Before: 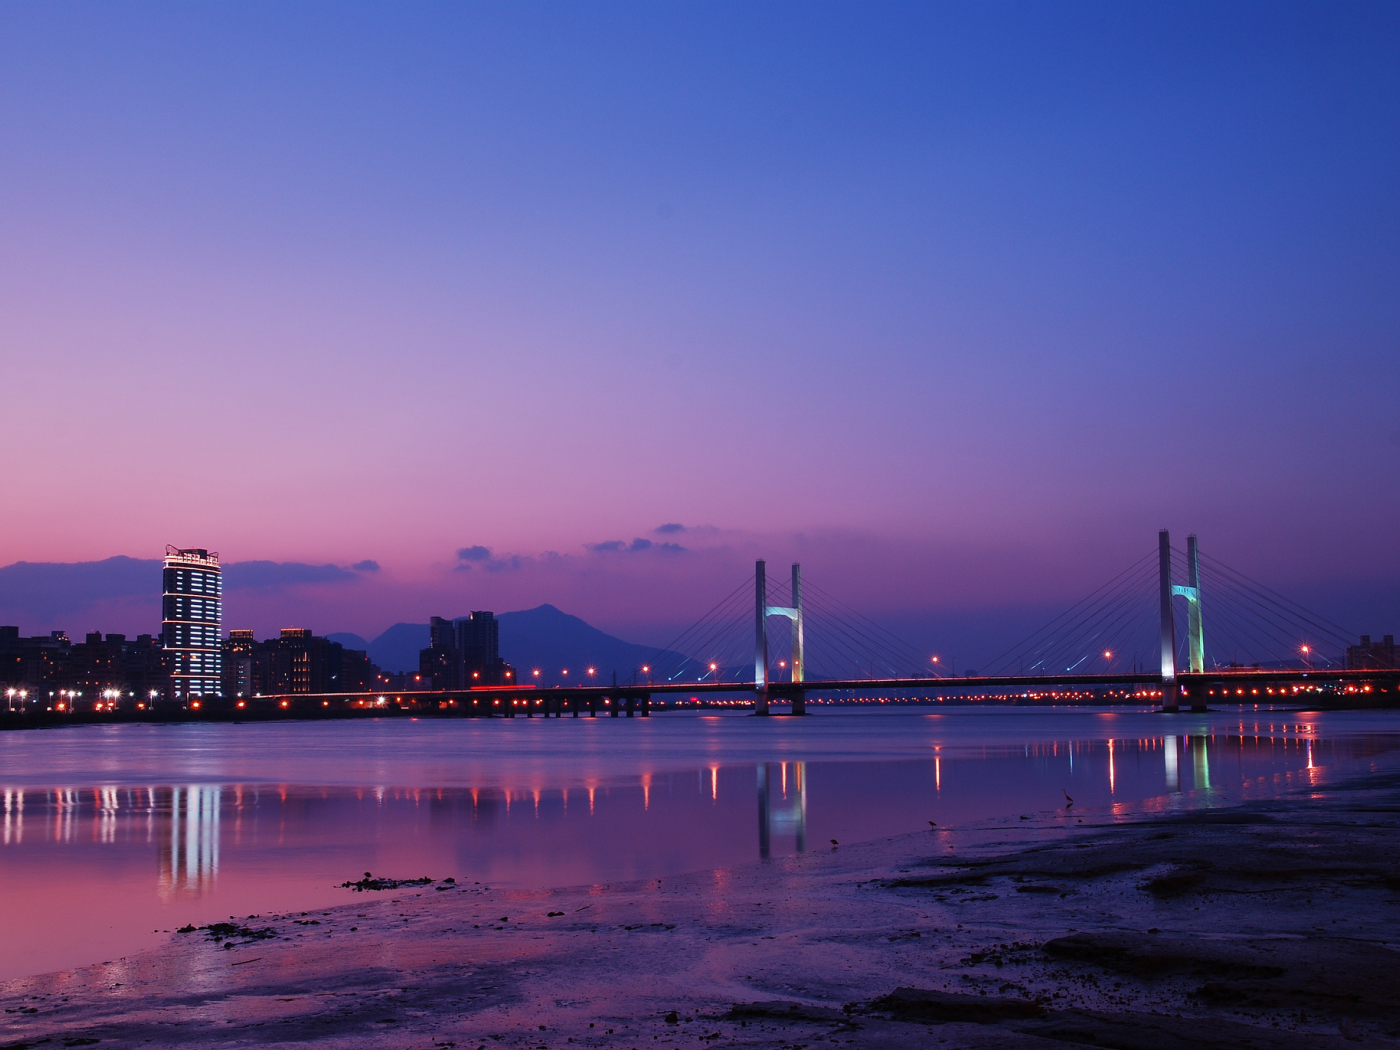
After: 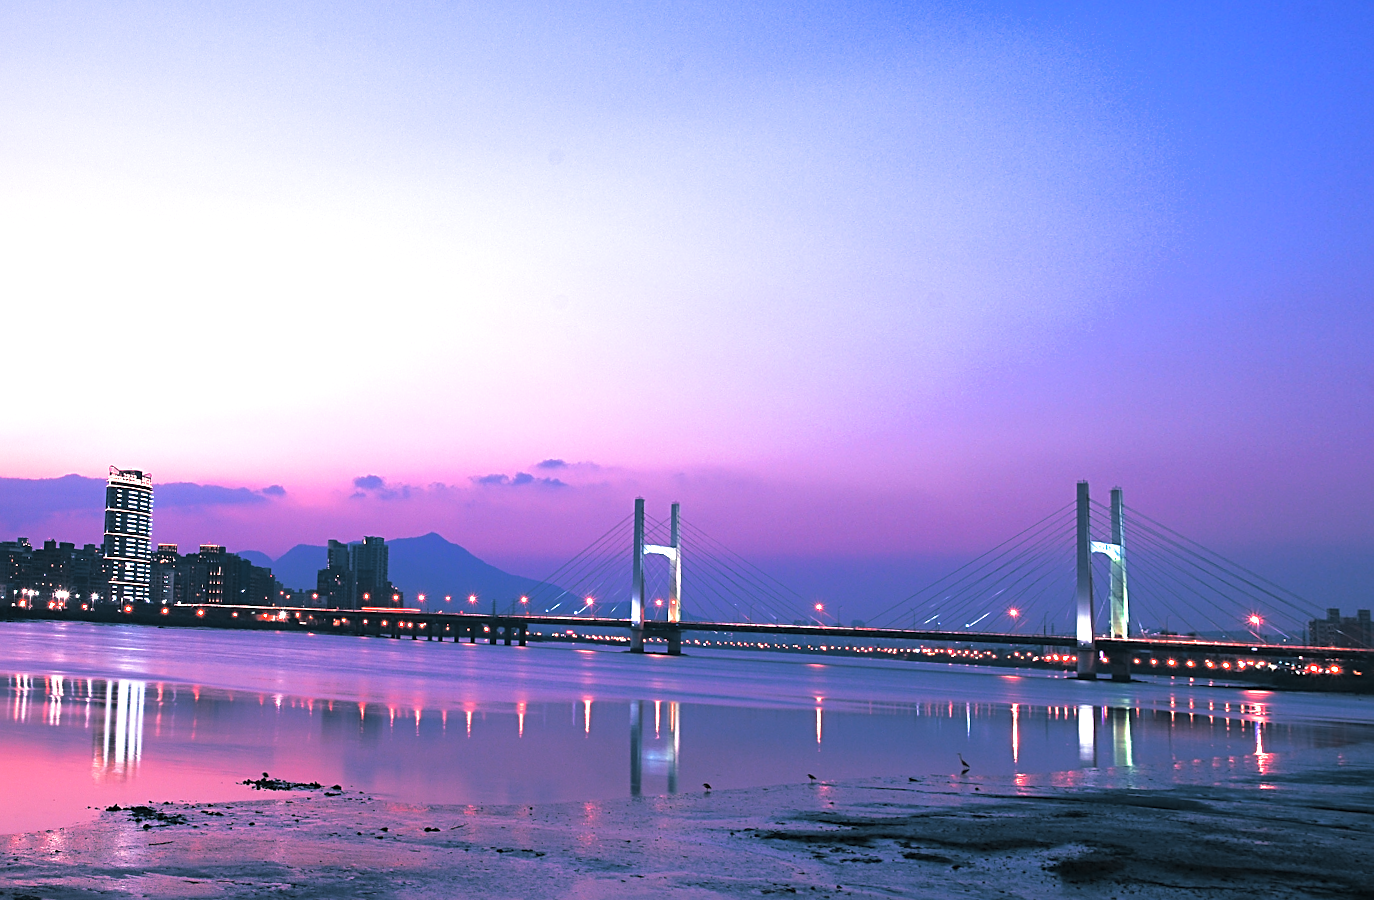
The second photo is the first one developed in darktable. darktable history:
split-toning: shadows › hue 205.2°, shadows › saturation 0.43, highlights › hue 54°, highlights › saturation 0.54
rotate and perspective: rotation 1.69°, lens shift (vertical) -0.023, lens shift (horizontal) -0.291, crop left 0.025, crop right 0.988, crop top 0.092, crop bottom 0.842
sharpen: radius 2.767
exposure: black level correction 0, exposure 1.379 EV, compensate exposure bias true, compensate highlight preservation false
